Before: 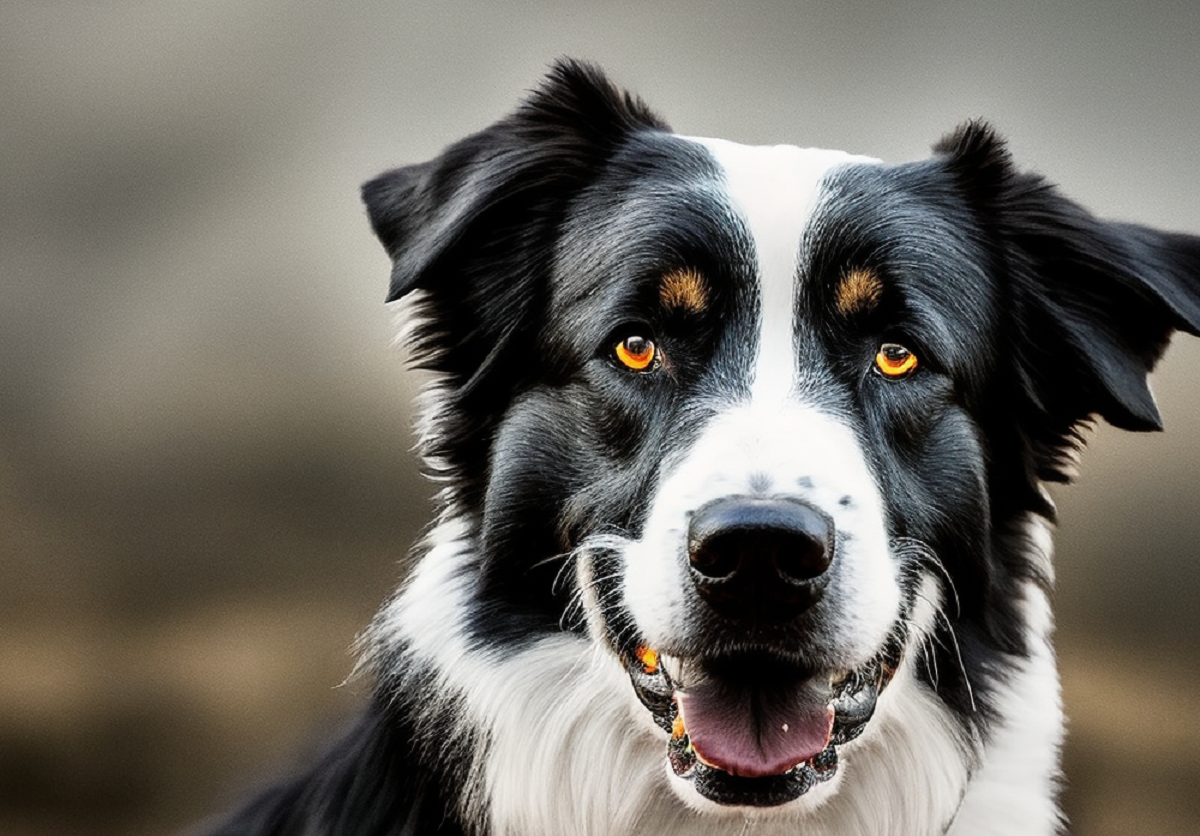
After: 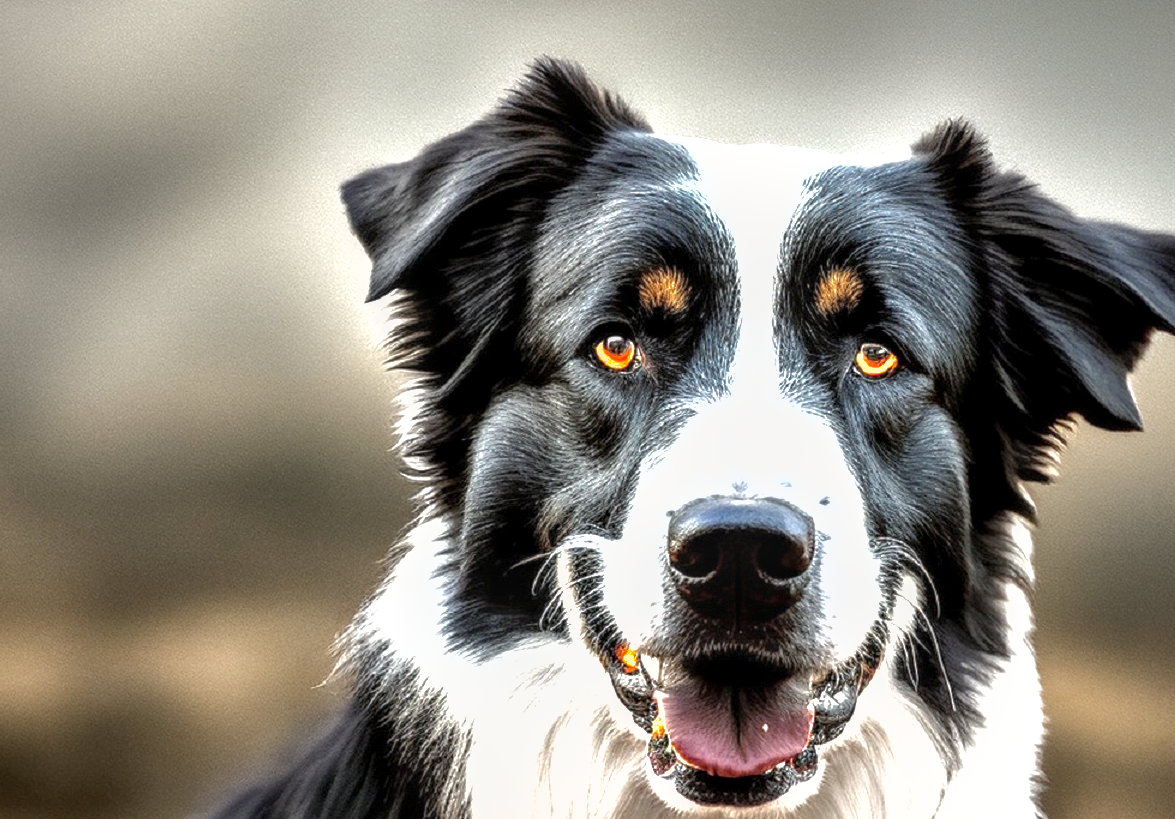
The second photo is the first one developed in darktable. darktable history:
local contrast: on, module defaults
crop: left 1.743%, right 0.268%, bottom 2.011%
shadows and highlights: on, module defaults
exposure: black level correction 0.001, exposure 0.955 EV, compensate exposure bias true, compensate highlight preservation false
